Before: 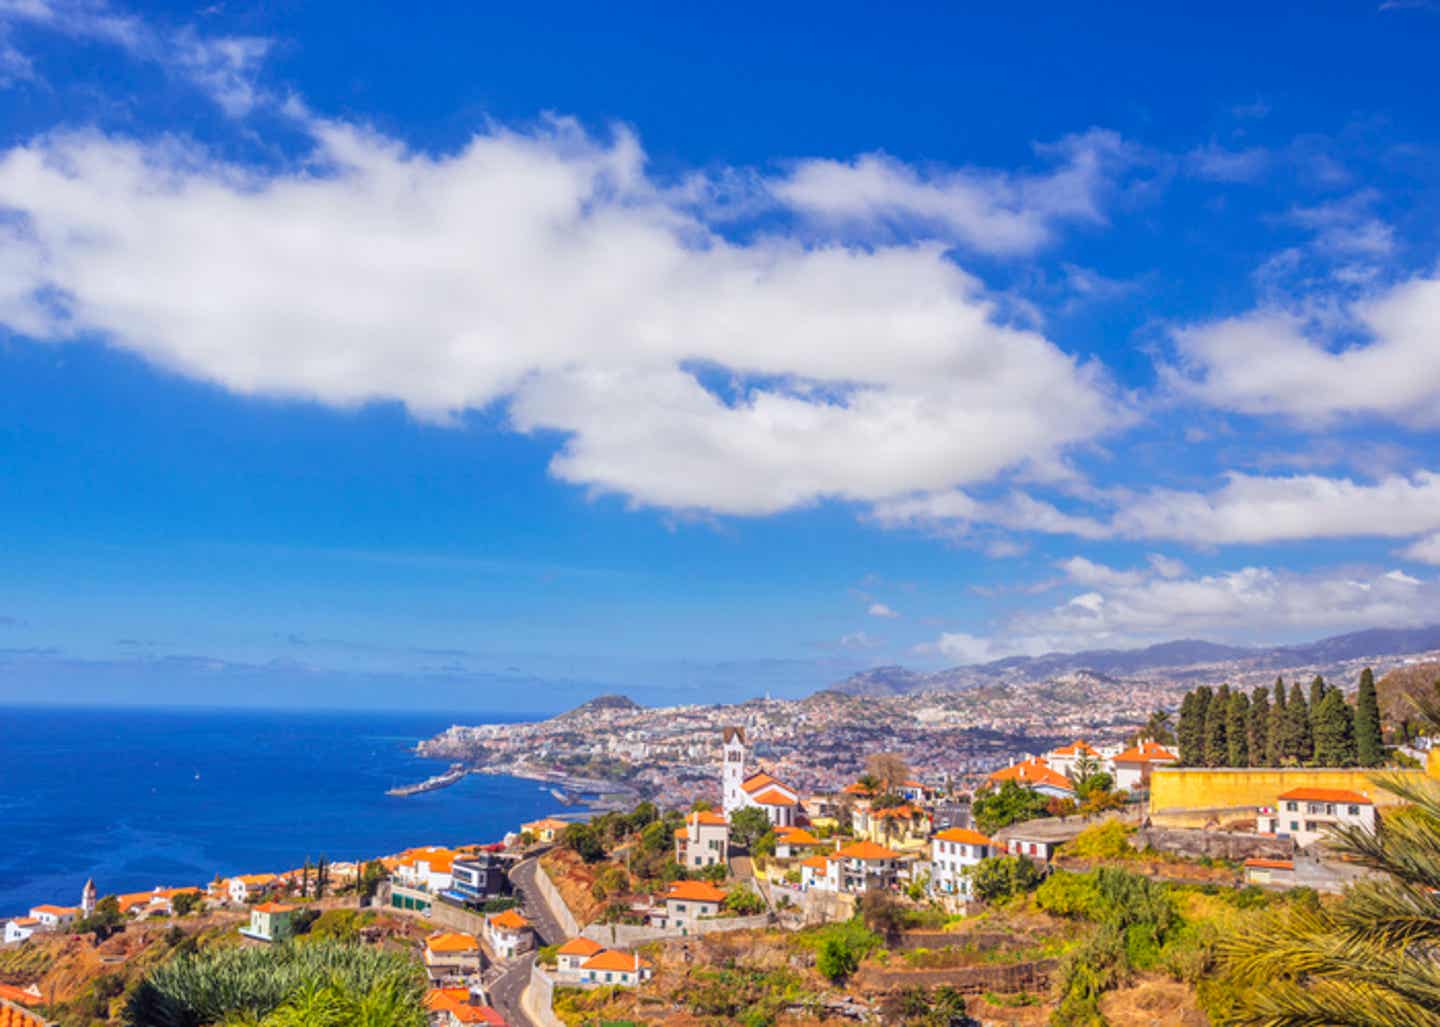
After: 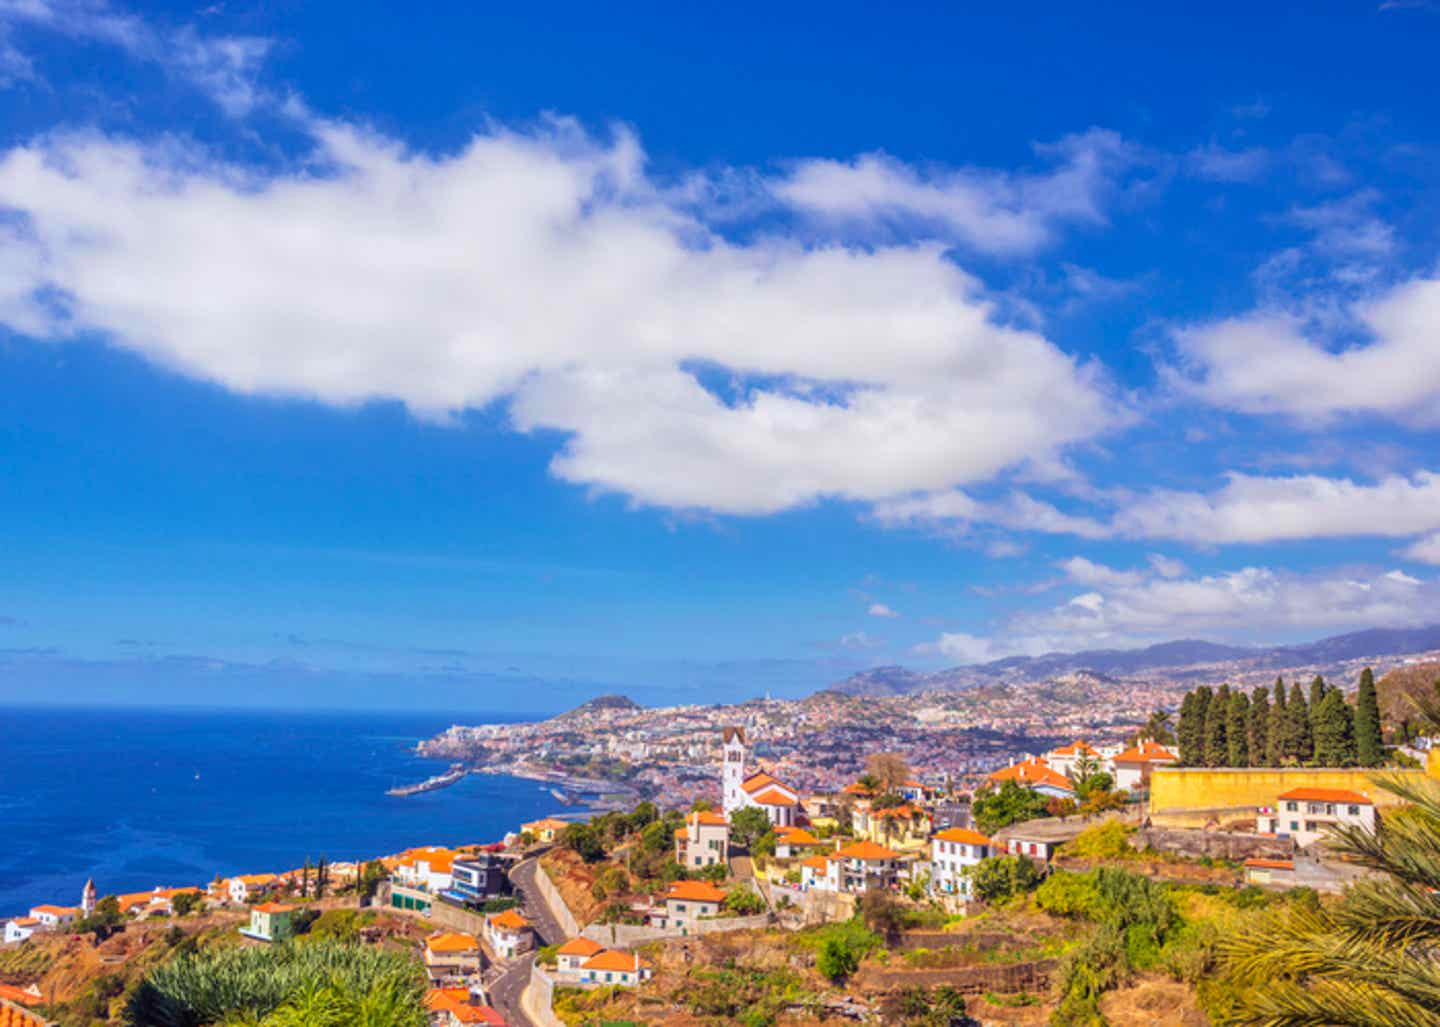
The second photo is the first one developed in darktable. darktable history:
velvia: strength 27.27%
